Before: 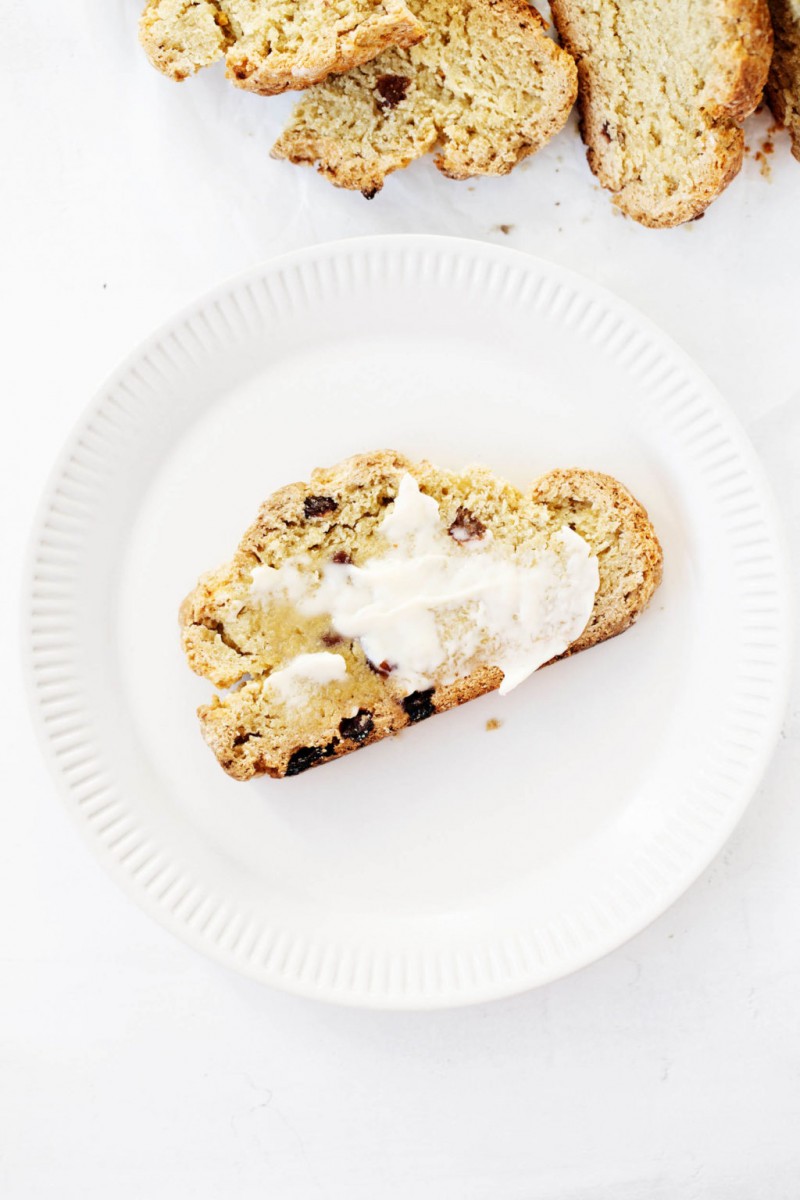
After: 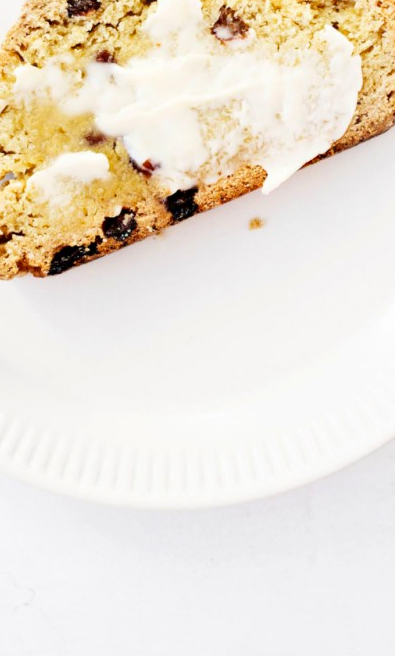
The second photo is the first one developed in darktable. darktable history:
haze removal: compatibility mode true, adaptive false
crop: left 29.672%, top 41.786%, right 20.851%, bottom 3.487%
contrast brightness saturation: contrast 0.1, brightness 0.03, saturation 0.09
exposure: black level correction 0.001, compensate highlight preservation false
